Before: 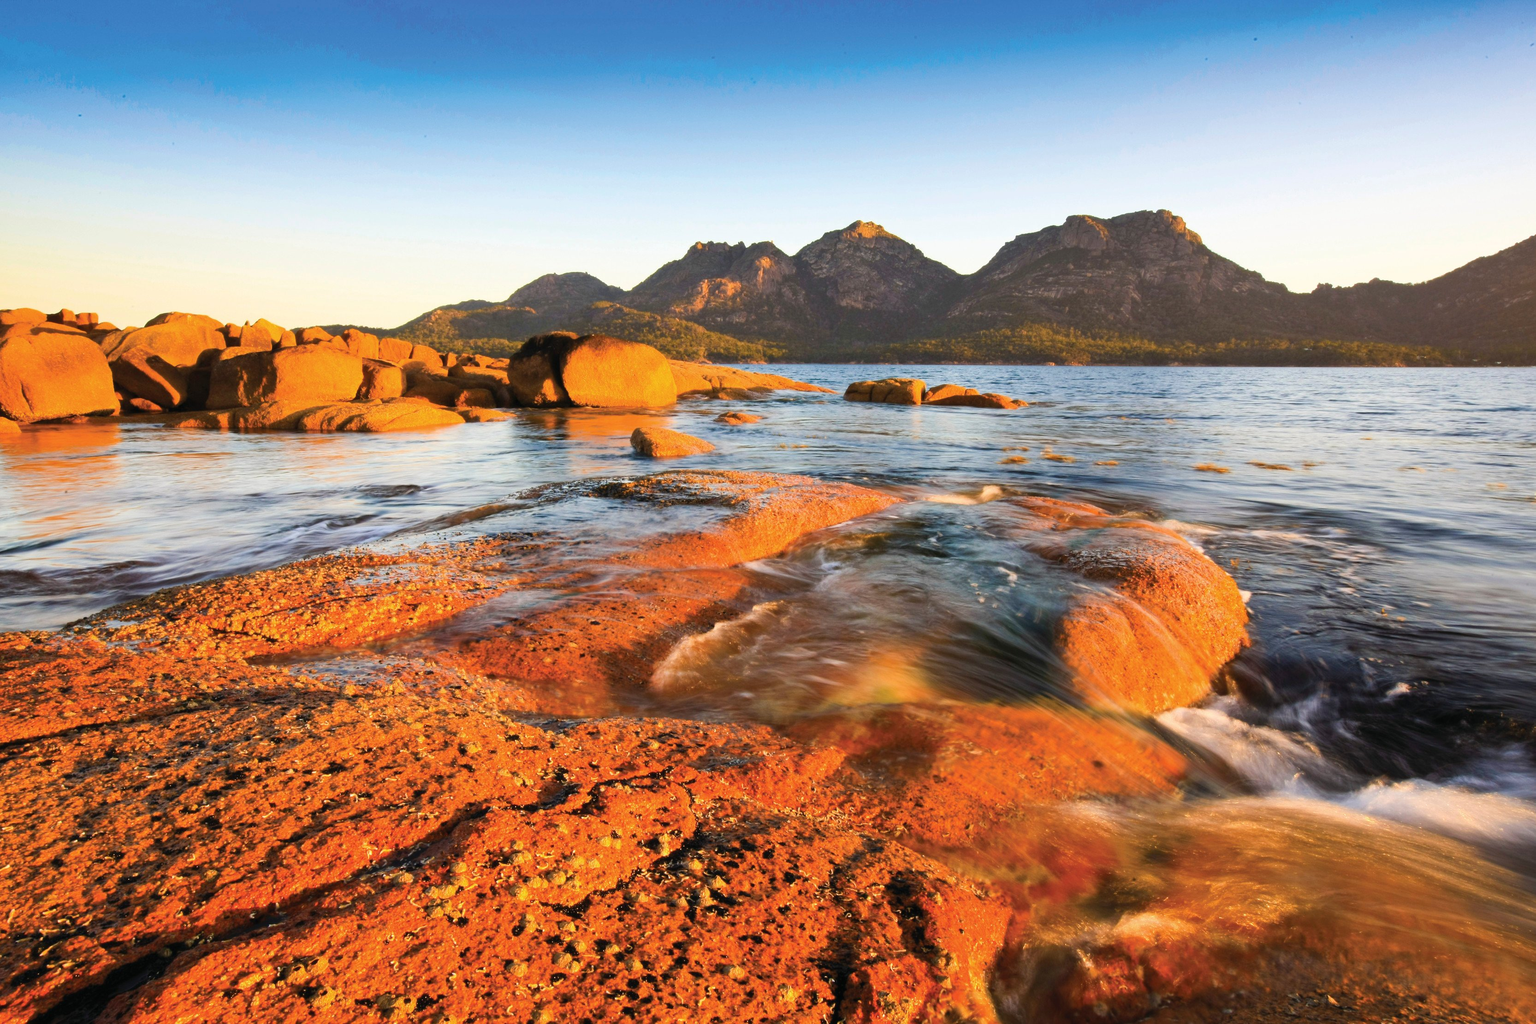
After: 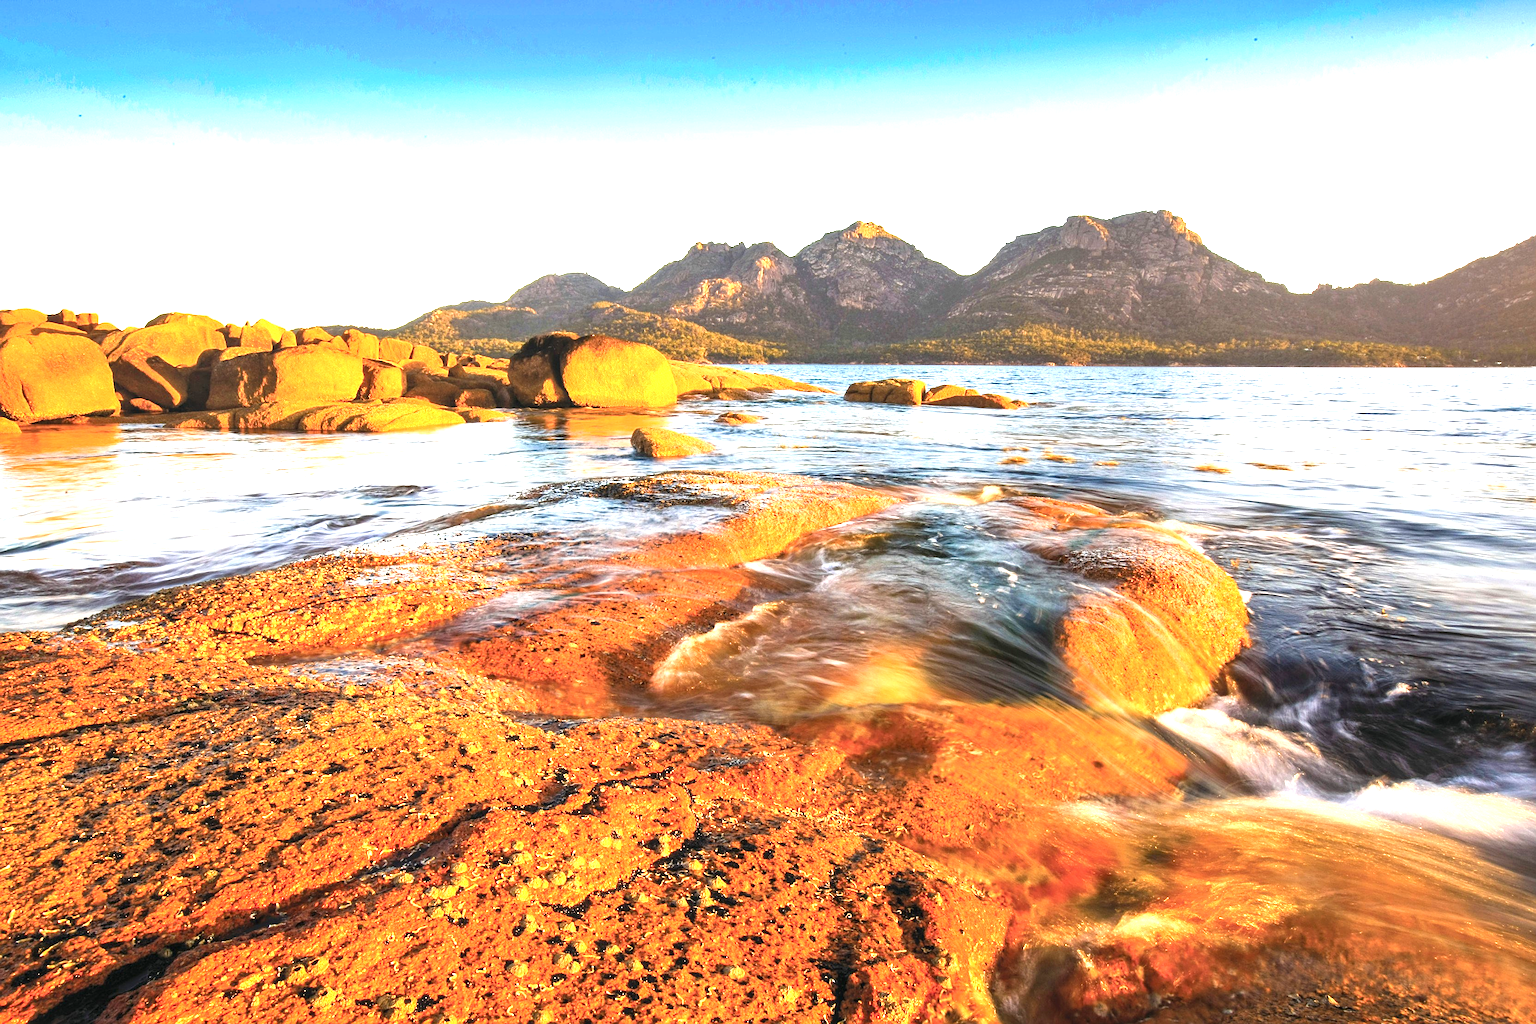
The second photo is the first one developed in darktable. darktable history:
exposure: black level correction 0, exposure 1.198 EV, compensate exposure bias true, compensate highlight preservation false
sharpen: on, module defaults
local contrast: on, module defaults
